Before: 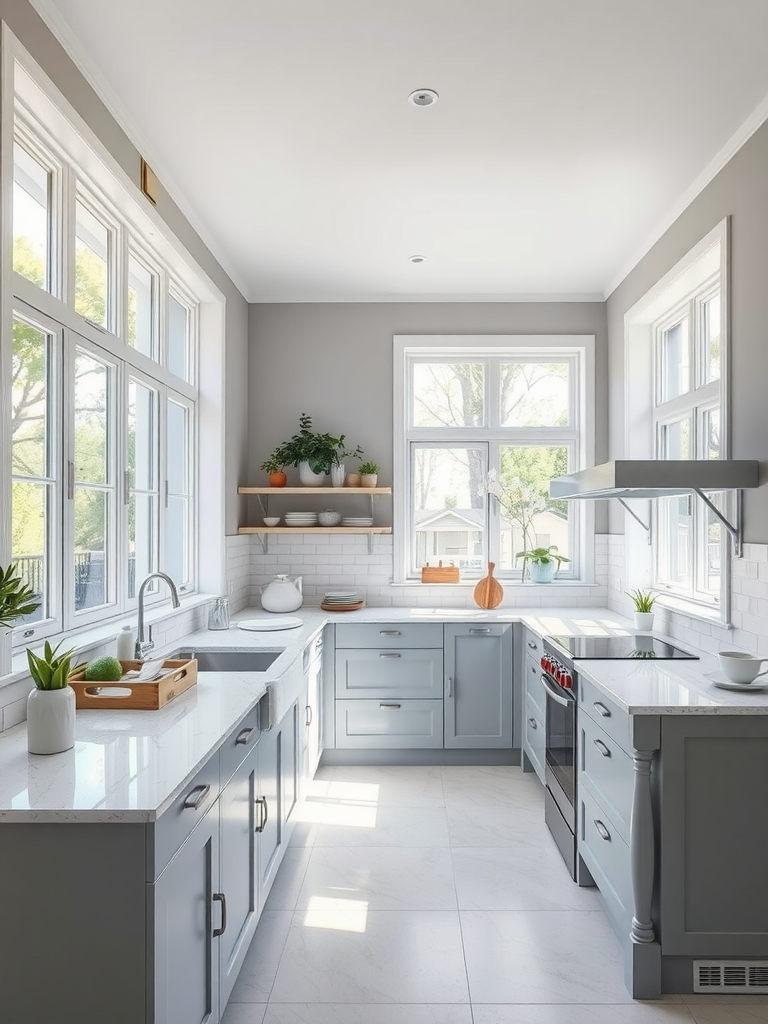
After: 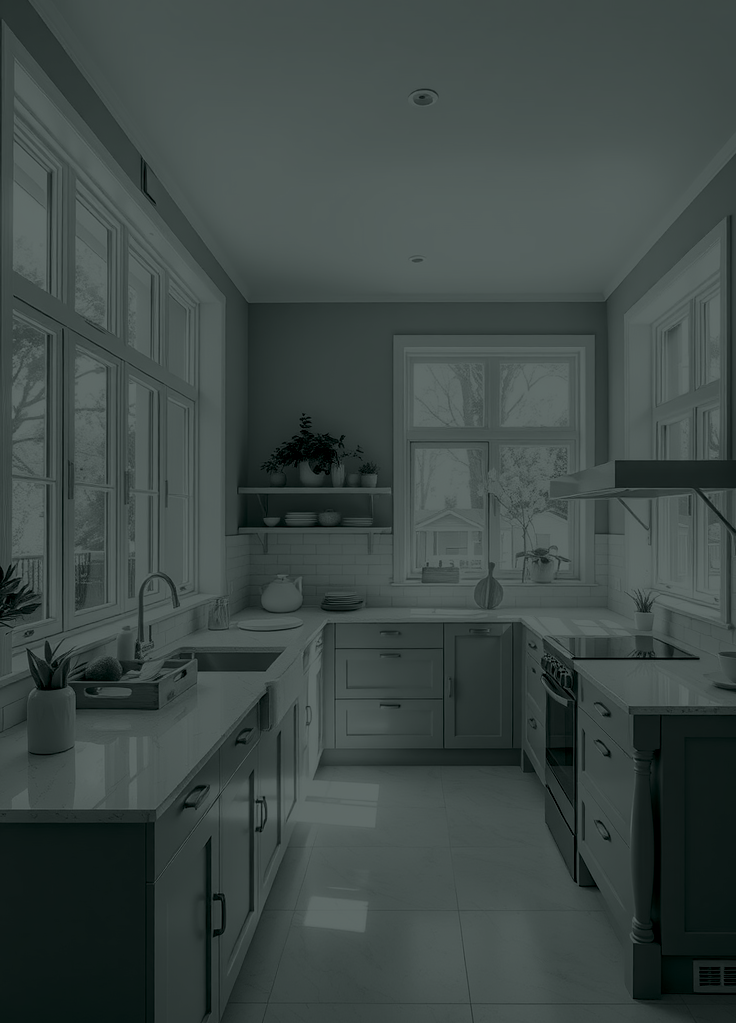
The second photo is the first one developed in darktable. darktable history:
crop: right 4.126%, bottom 0.031%
white balance: red 1.467, blue 0.684
colorize: hue 90°, saturation 19%, lightness 1.59%, version 1
rotate and perspective: automatic cropping original format, crop left 0, crop top 0
